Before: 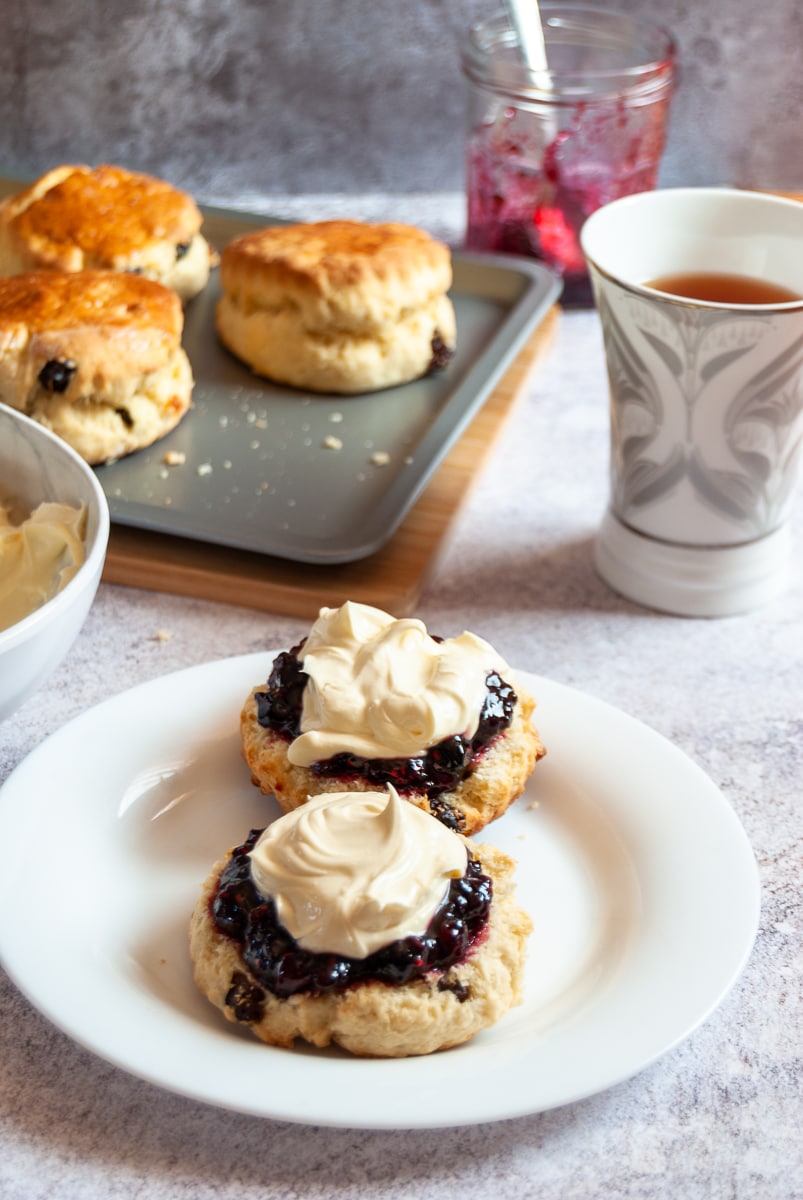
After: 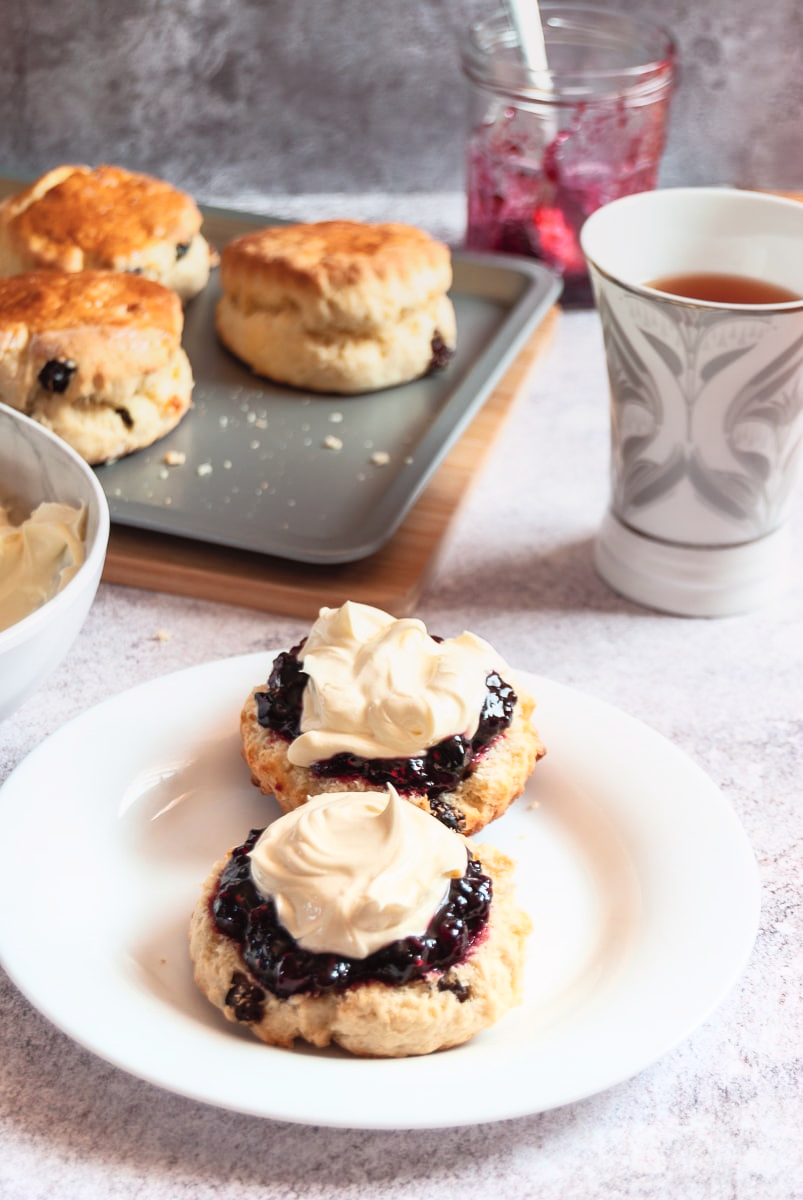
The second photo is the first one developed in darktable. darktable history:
tone curve: curves: ch0 [(0.003, 0.029) (0.188, 0.252) (0.46, 0.56) (0.608, 0.748) (0.871, 0.955) (1, 1)]; ch1 [(0, 0) (0.35, 0.356) (0.45, 0.453) (0.508, 0.515) (0.618, 0.634) (1, 1)]; ch2 [(0, 0) (0.456, 0.469) (0.5, 0.5) (0.634, 0.625) (1, 1)], color space Lab, independent channels, preserve colors none
graduated density: rotation -0.352°, offset 57.64
